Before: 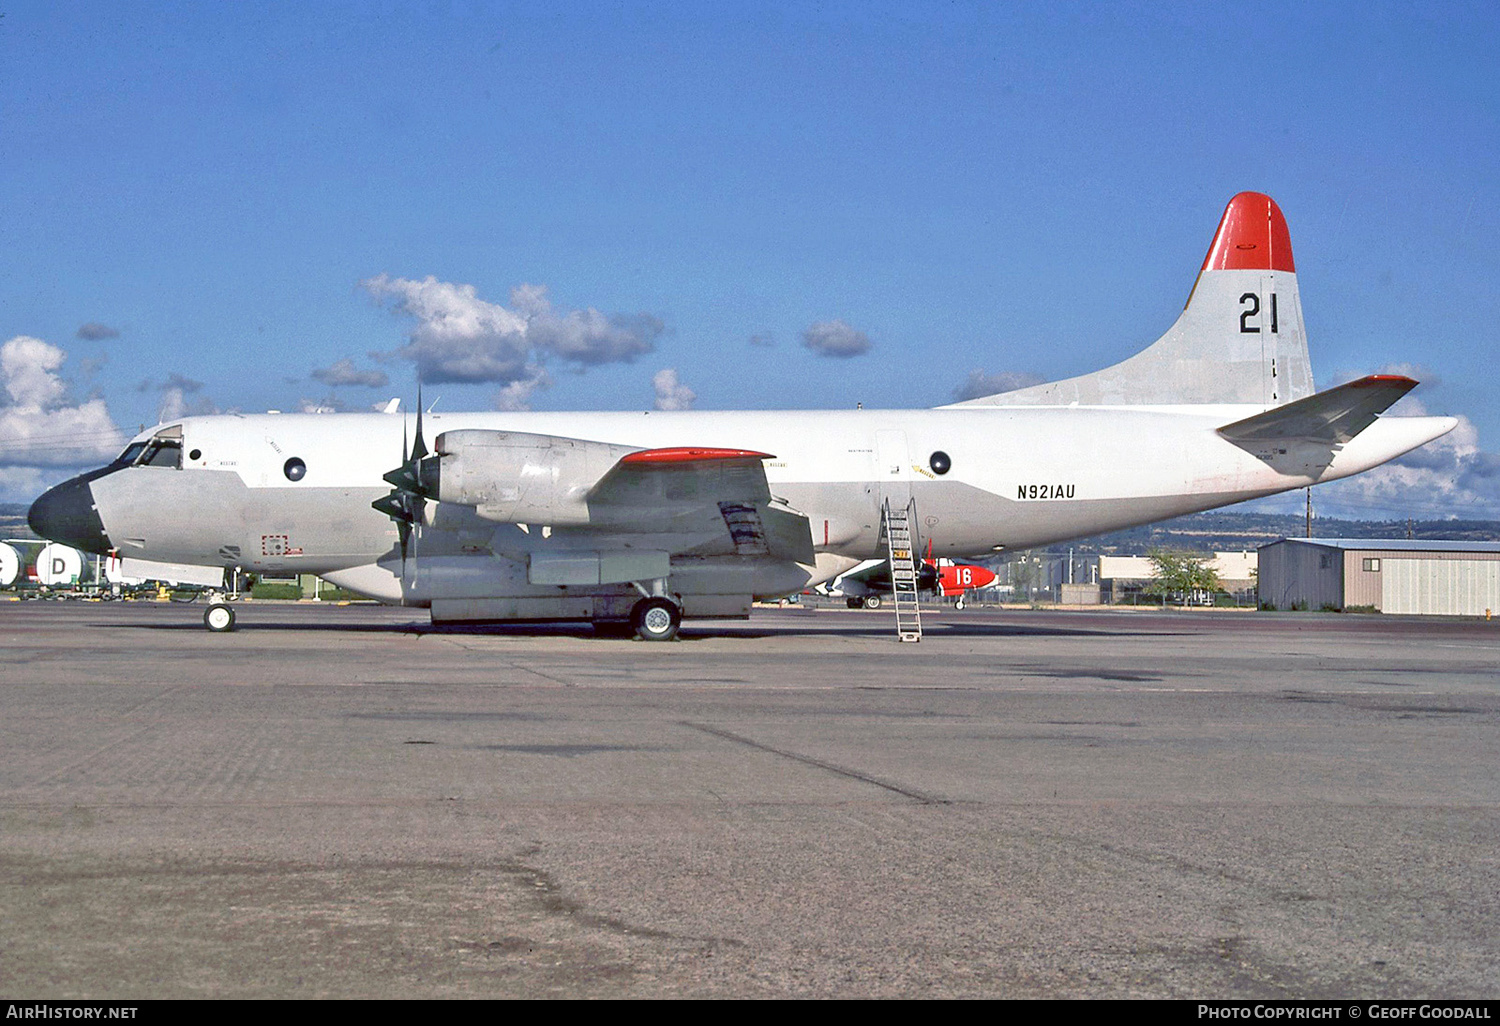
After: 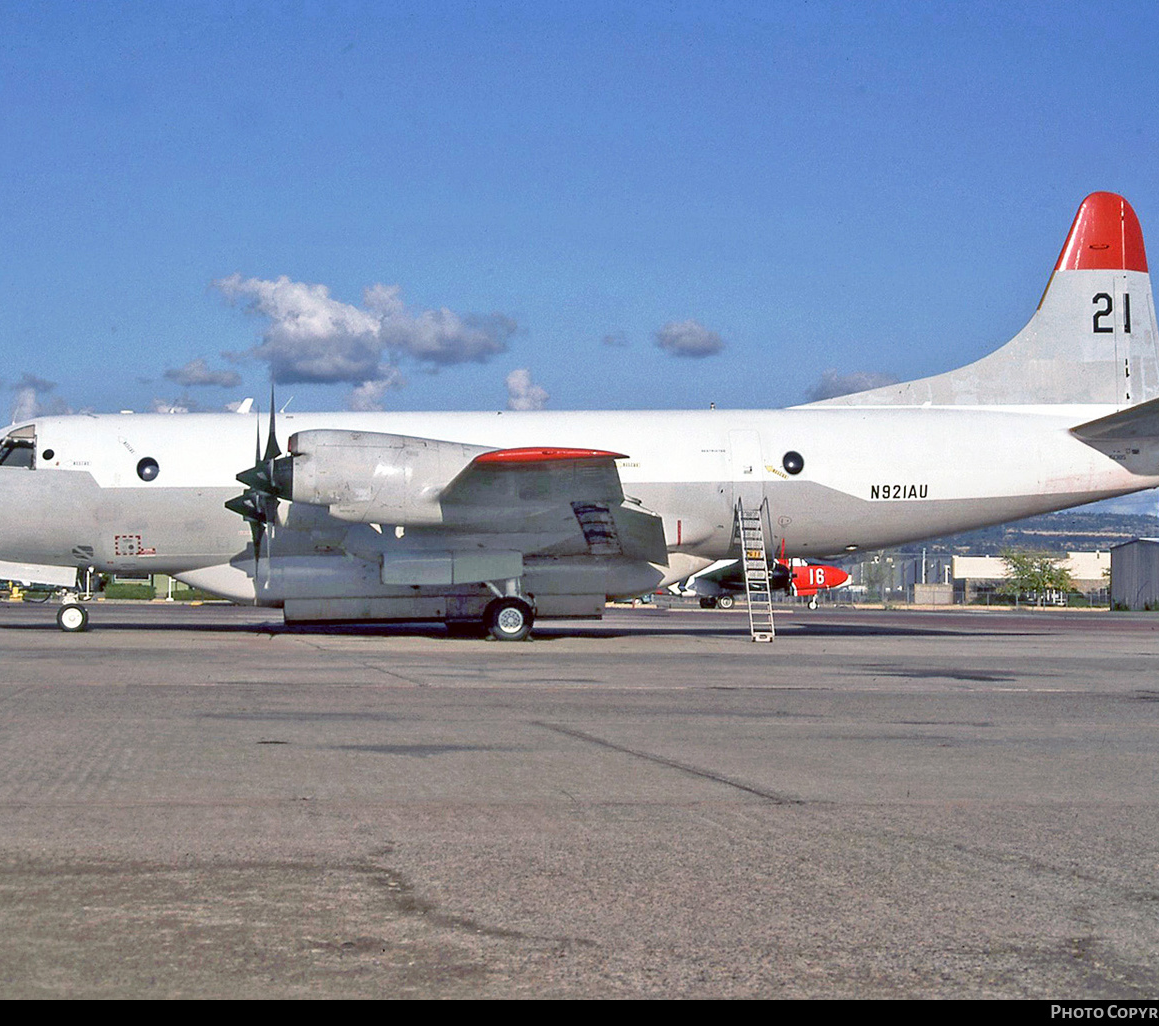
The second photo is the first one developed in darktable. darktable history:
crop: left 9.86%, right 12.828%
